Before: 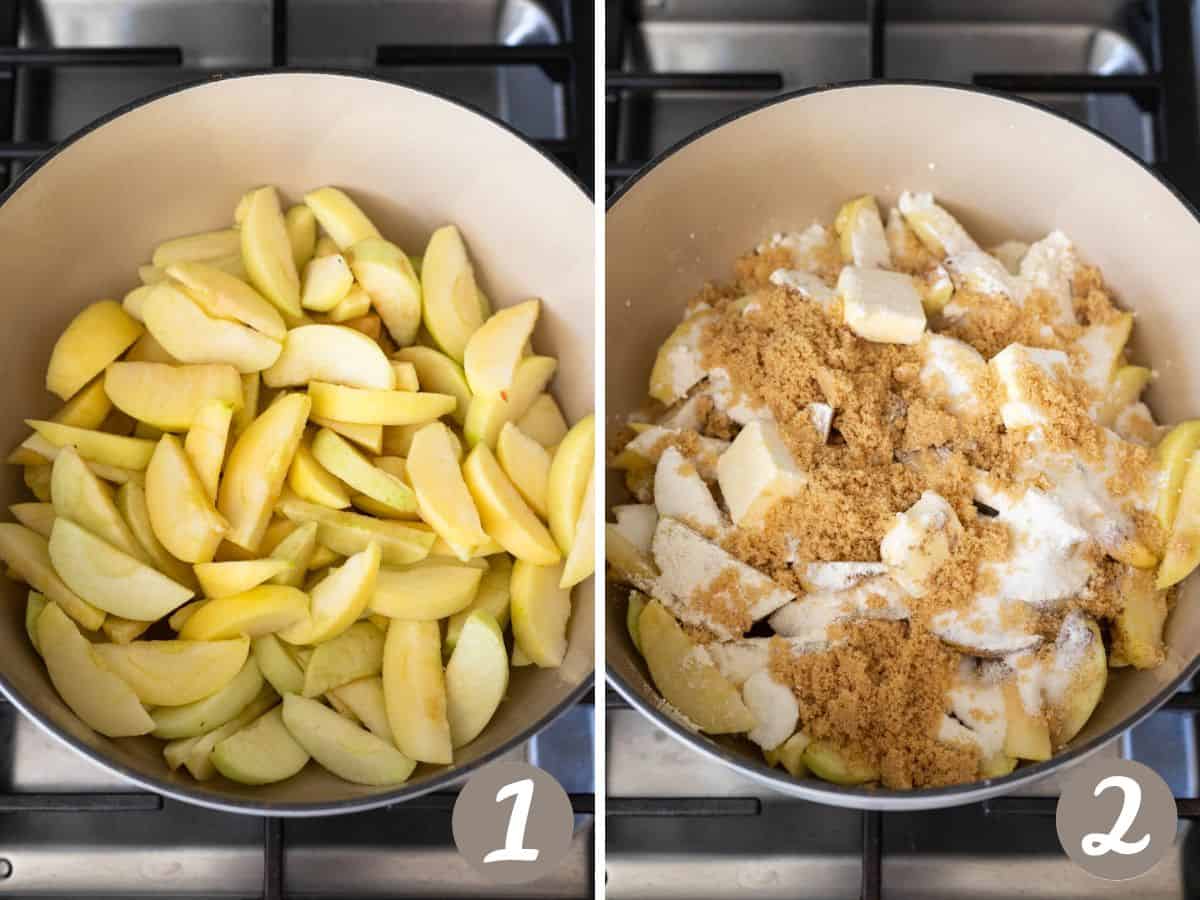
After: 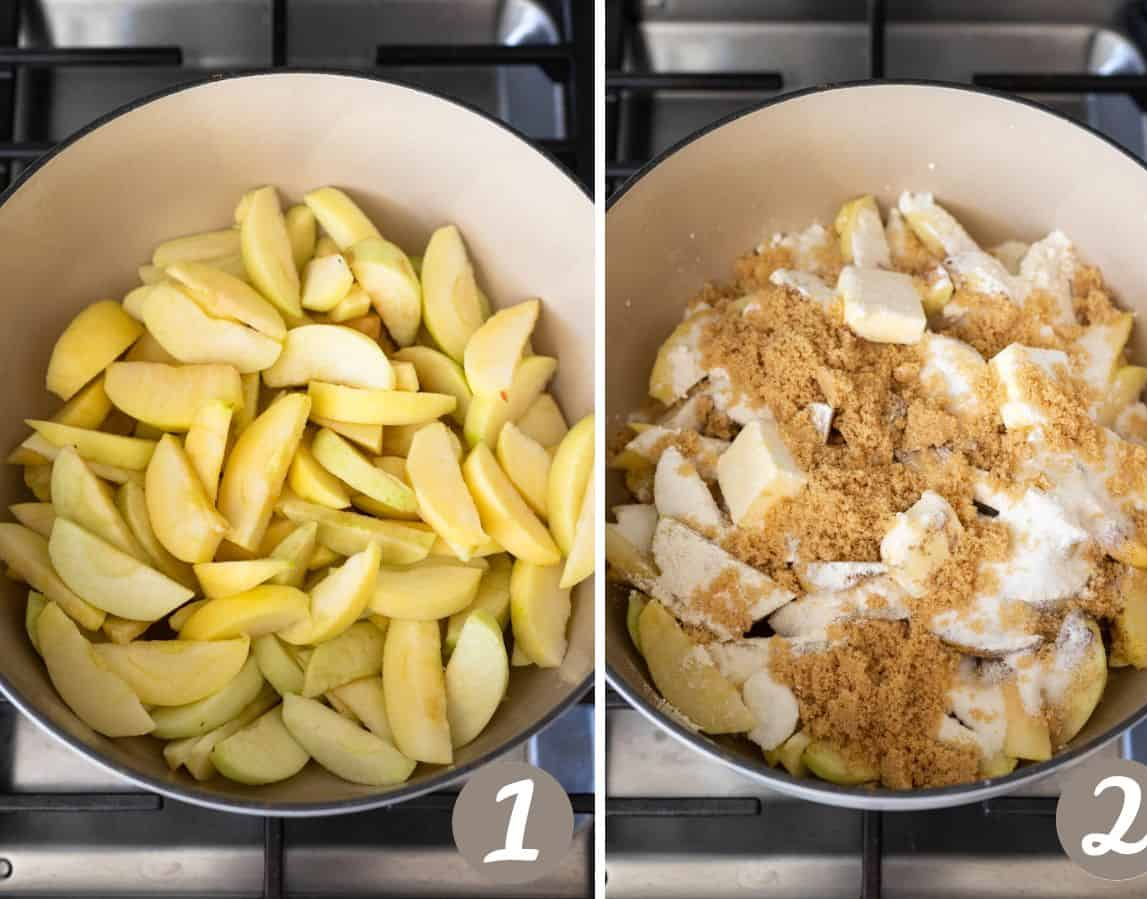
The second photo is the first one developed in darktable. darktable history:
crop: right 4.403%, bottom 0.049%
